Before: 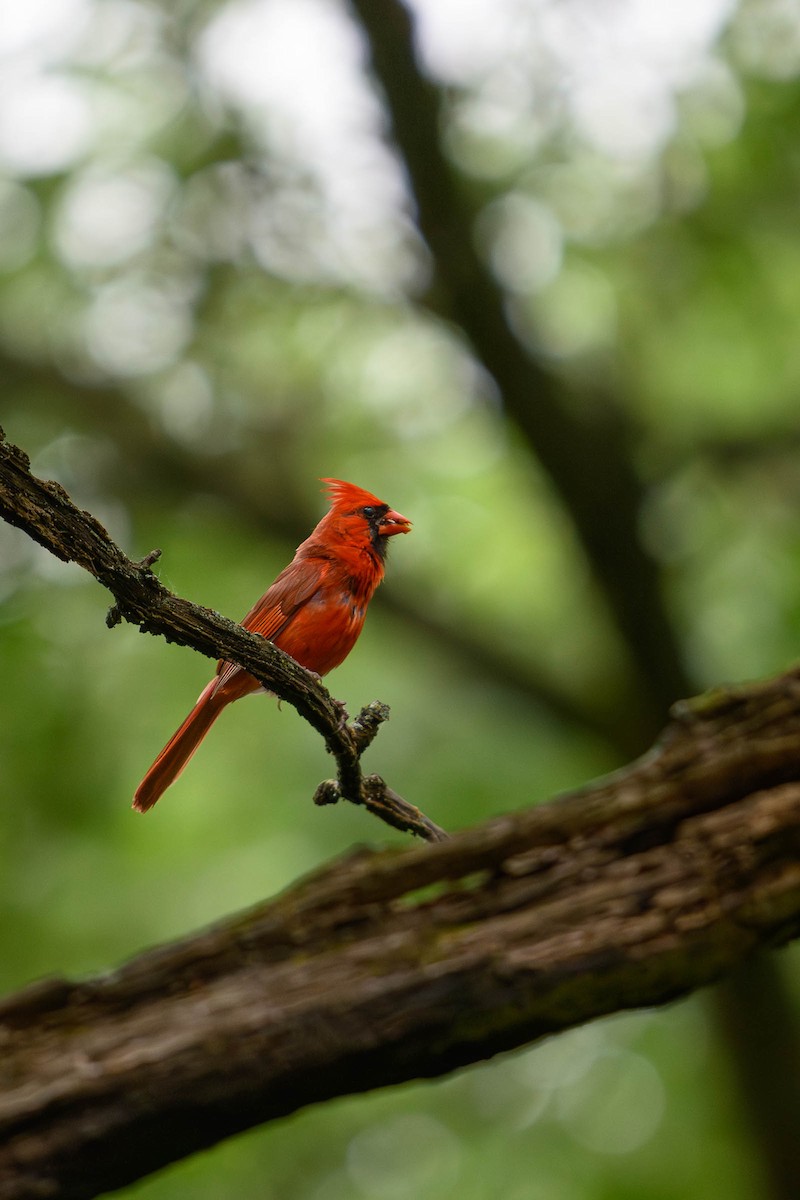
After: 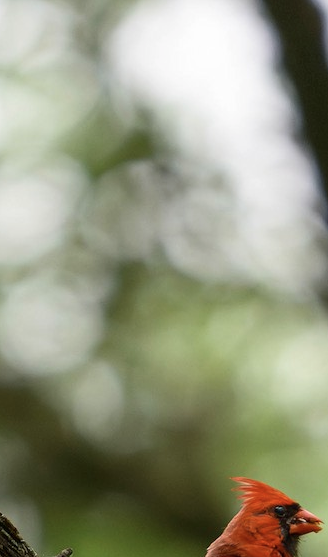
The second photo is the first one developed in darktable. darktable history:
crop and rotate: left 11.212%, top 0.108%, right 47.692%, bottom 53.439%
contrast brightness saturation: contrast 0.106, saturation -0.157
